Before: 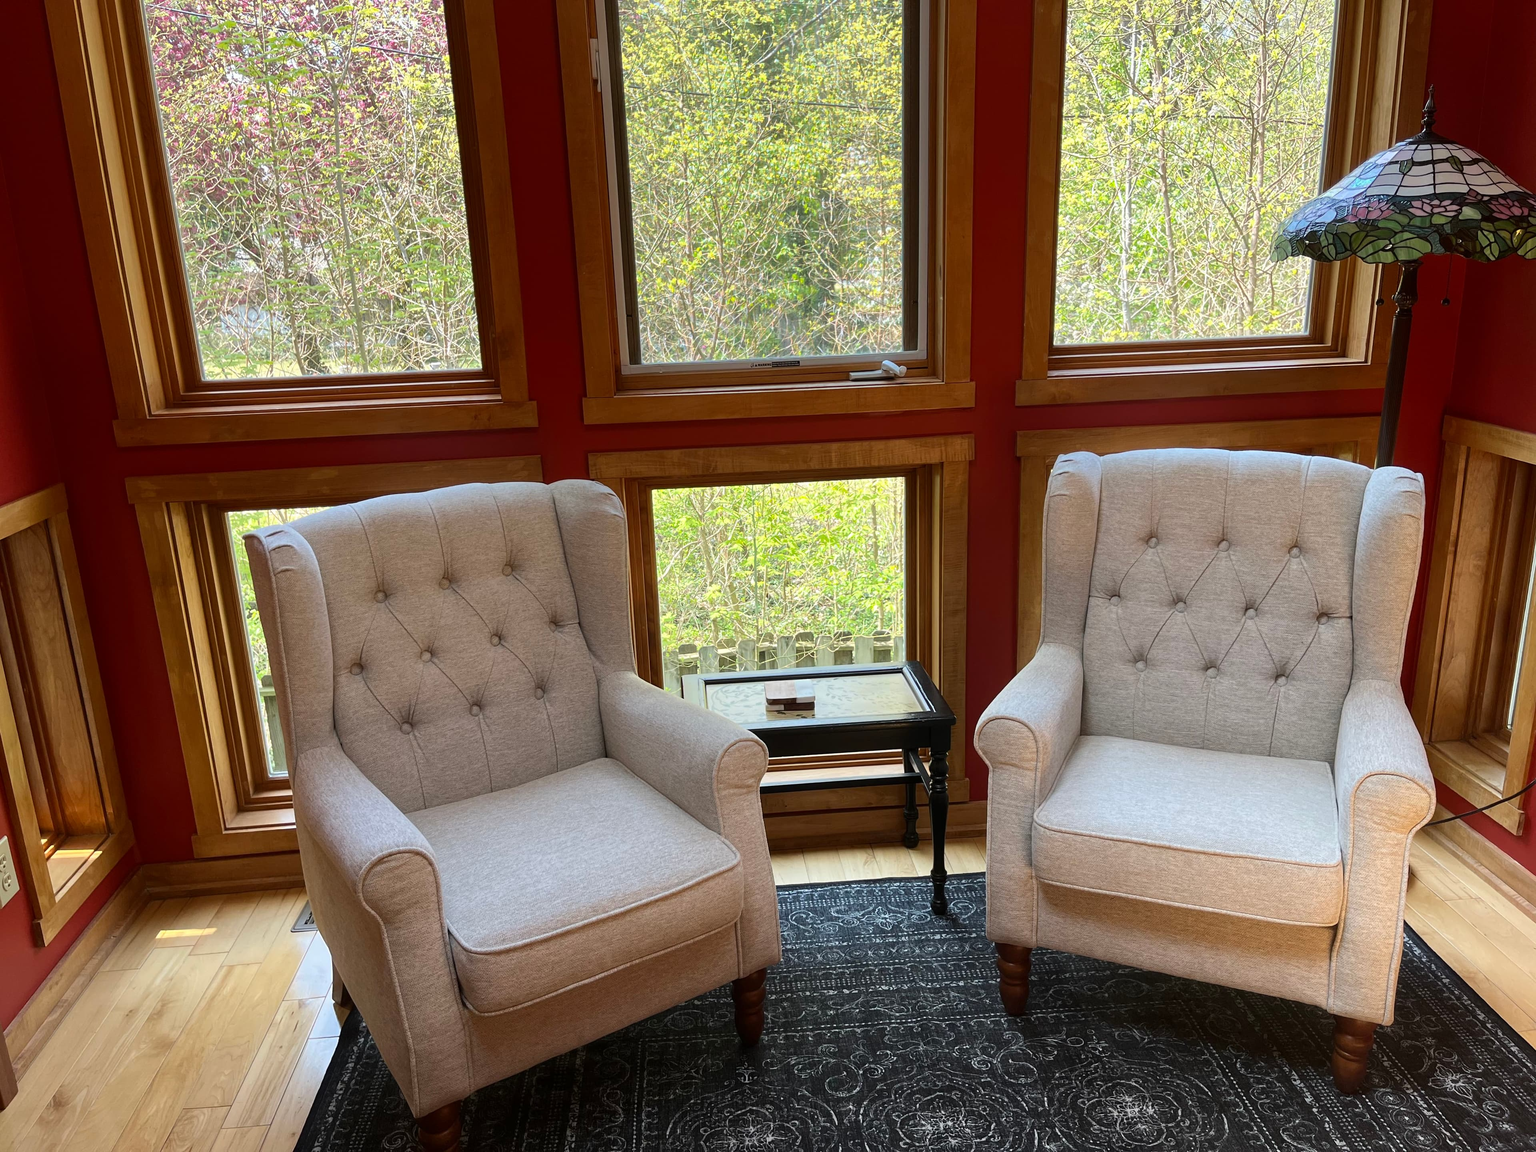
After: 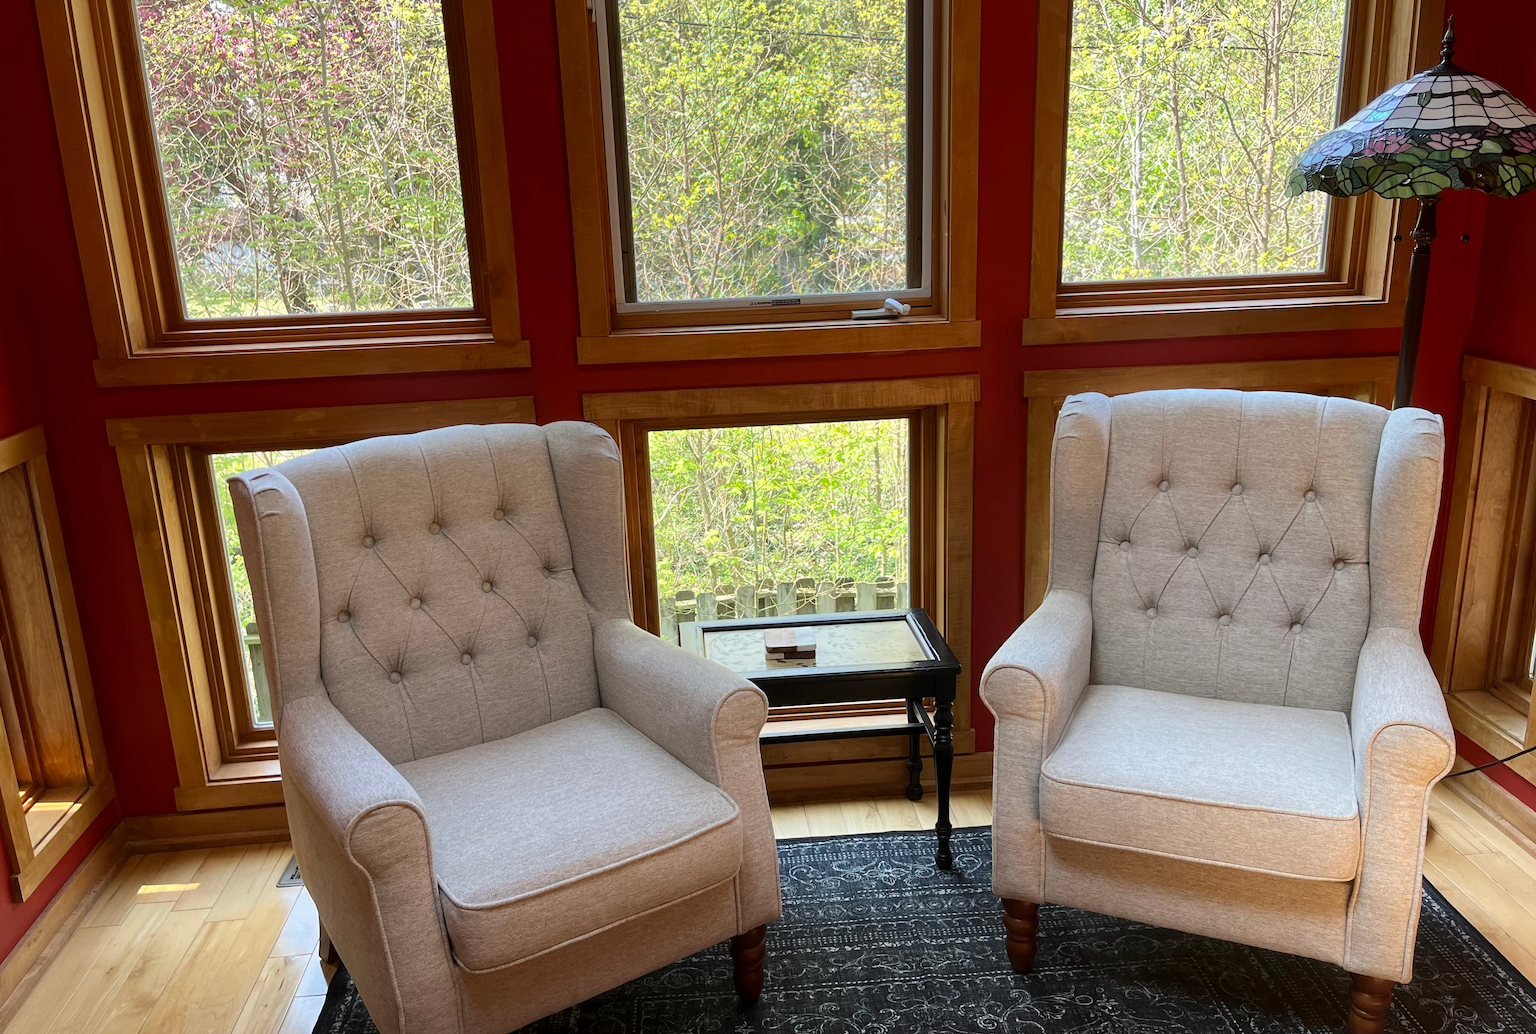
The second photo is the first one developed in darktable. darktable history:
exposure: black level correction 0.001, exposure 0.014 EV, compensate highlight preservation false
crop: left 1.507%, top 6.147%, right 1.379%, bottom 6.637%
